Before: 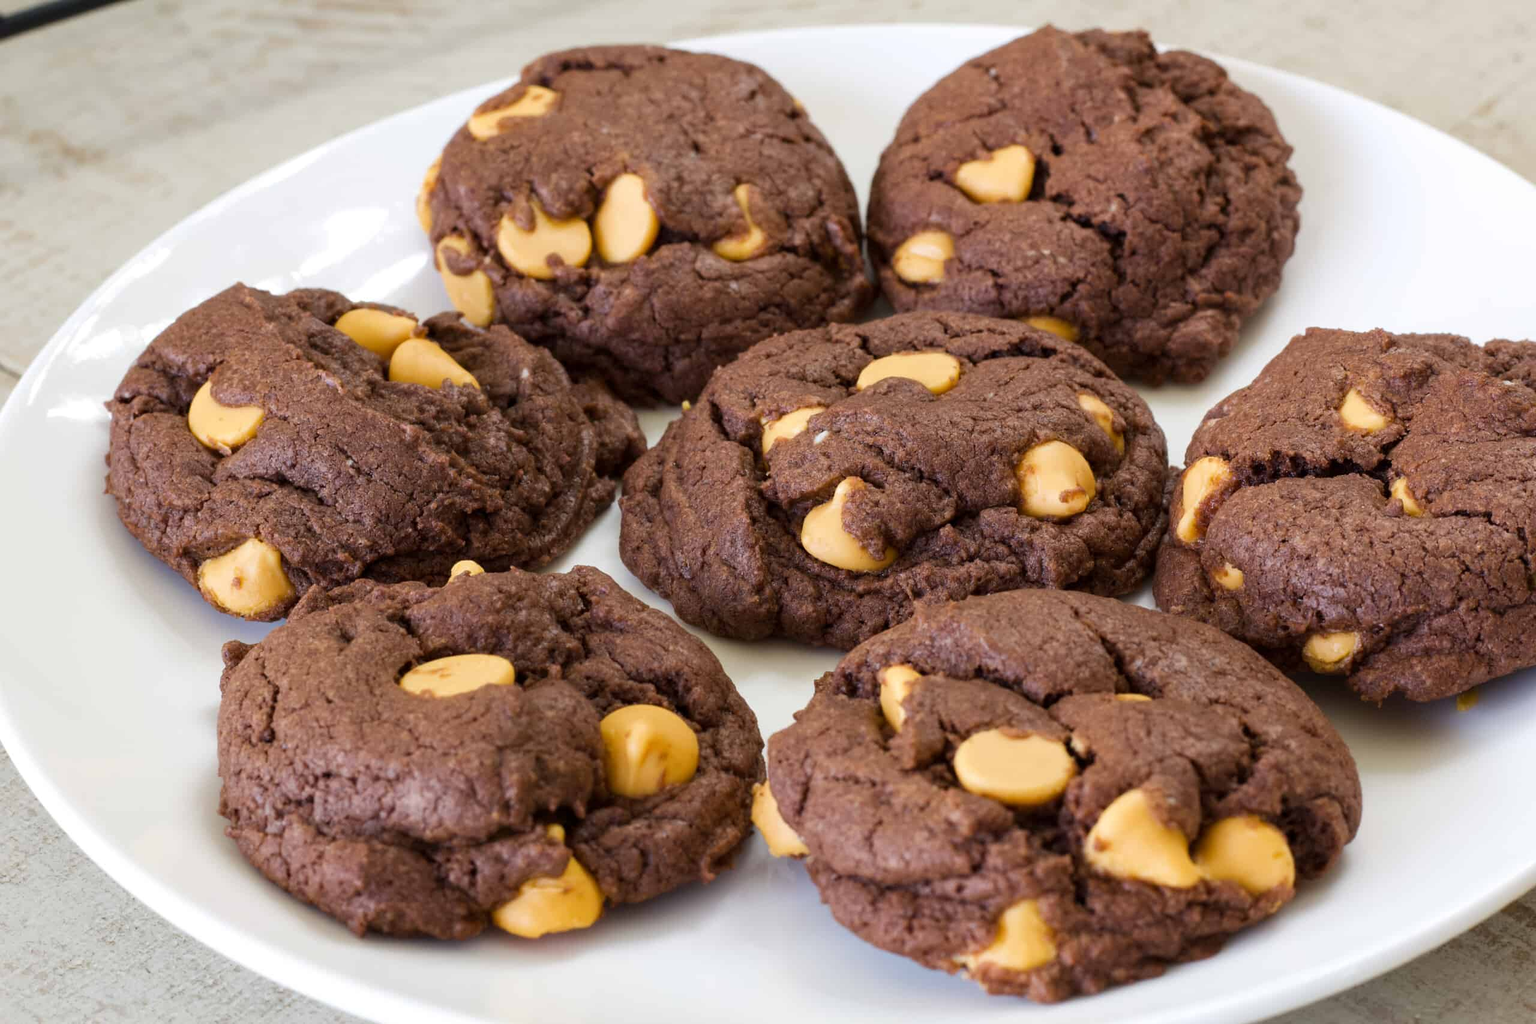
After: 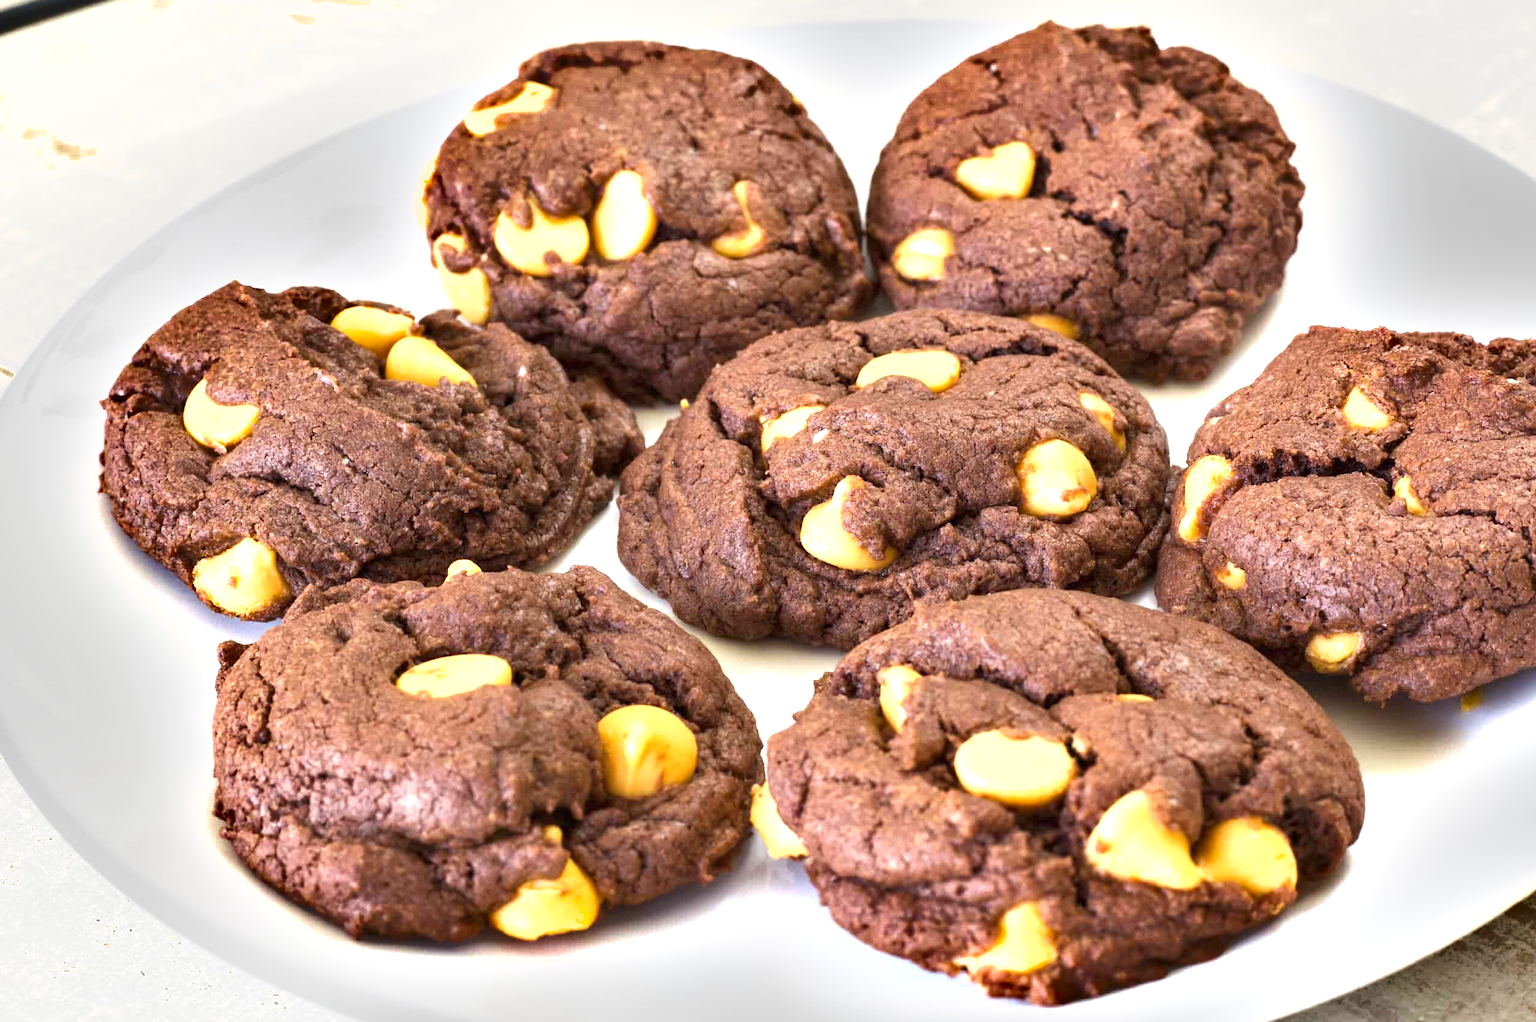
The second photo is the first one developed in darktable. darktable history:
shadows and highlights: shadows 12, white point adjustment 1.2, soften with gaussian
exposure: black level correction 0, exposure 1.2 EV, compensate exposure bias true, compensate highlight preservation false
rotate and perspective: automatic cropping original format, crop left 0, crop top 0
crop: left 0.434%, top 0.485%, right 0.244%, bottom 0.386%
